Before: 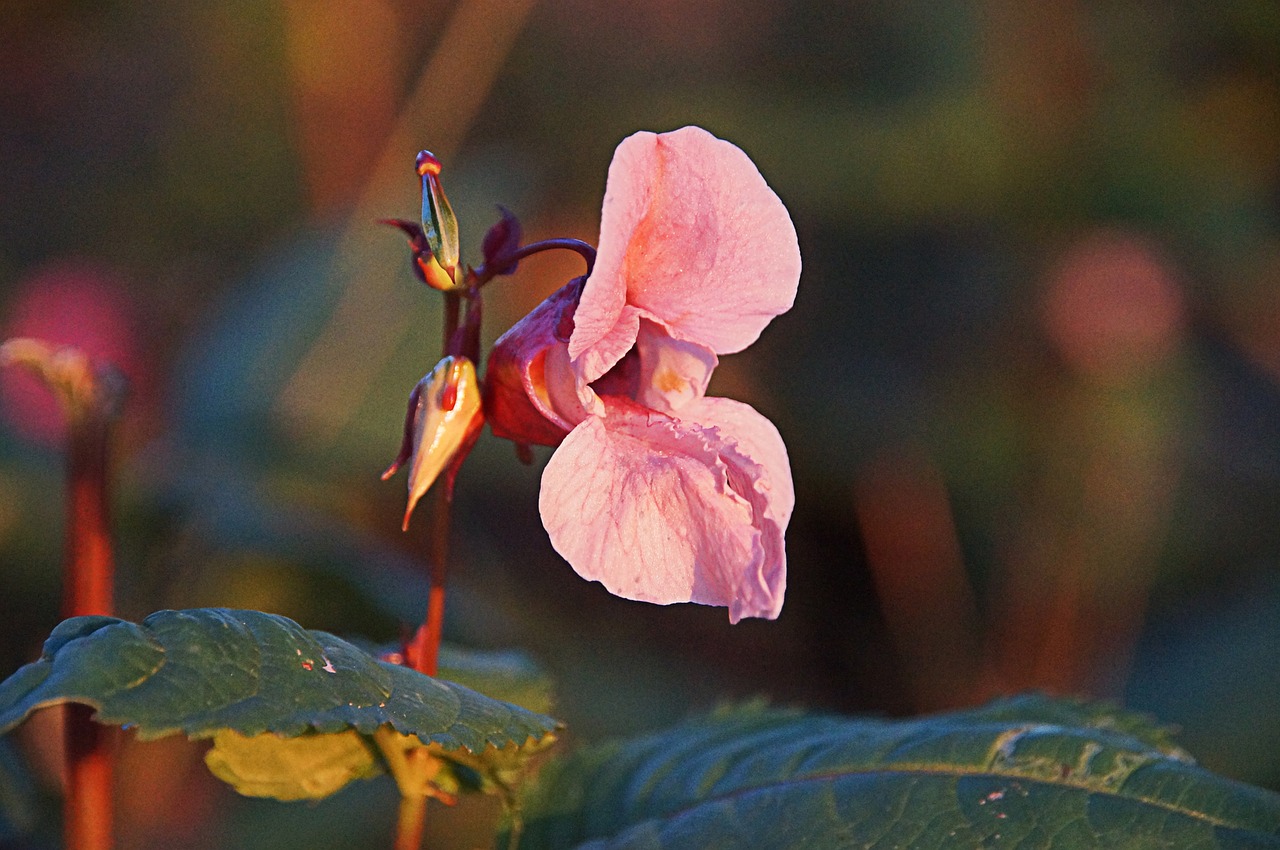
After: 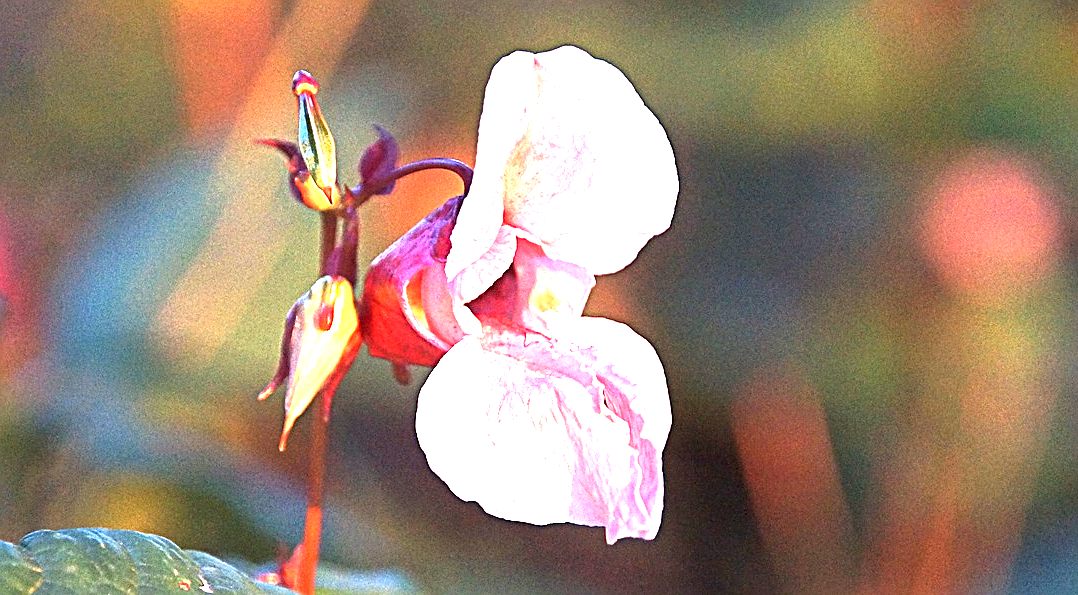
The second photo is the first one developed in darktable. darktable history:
exposure: exposure 2.217 EV, compensate highlight preservation false
crop and rotate: left 9.681%, top 9.533%, right 6.034%, bottom 20.449%
sharpen: on, module defaults
